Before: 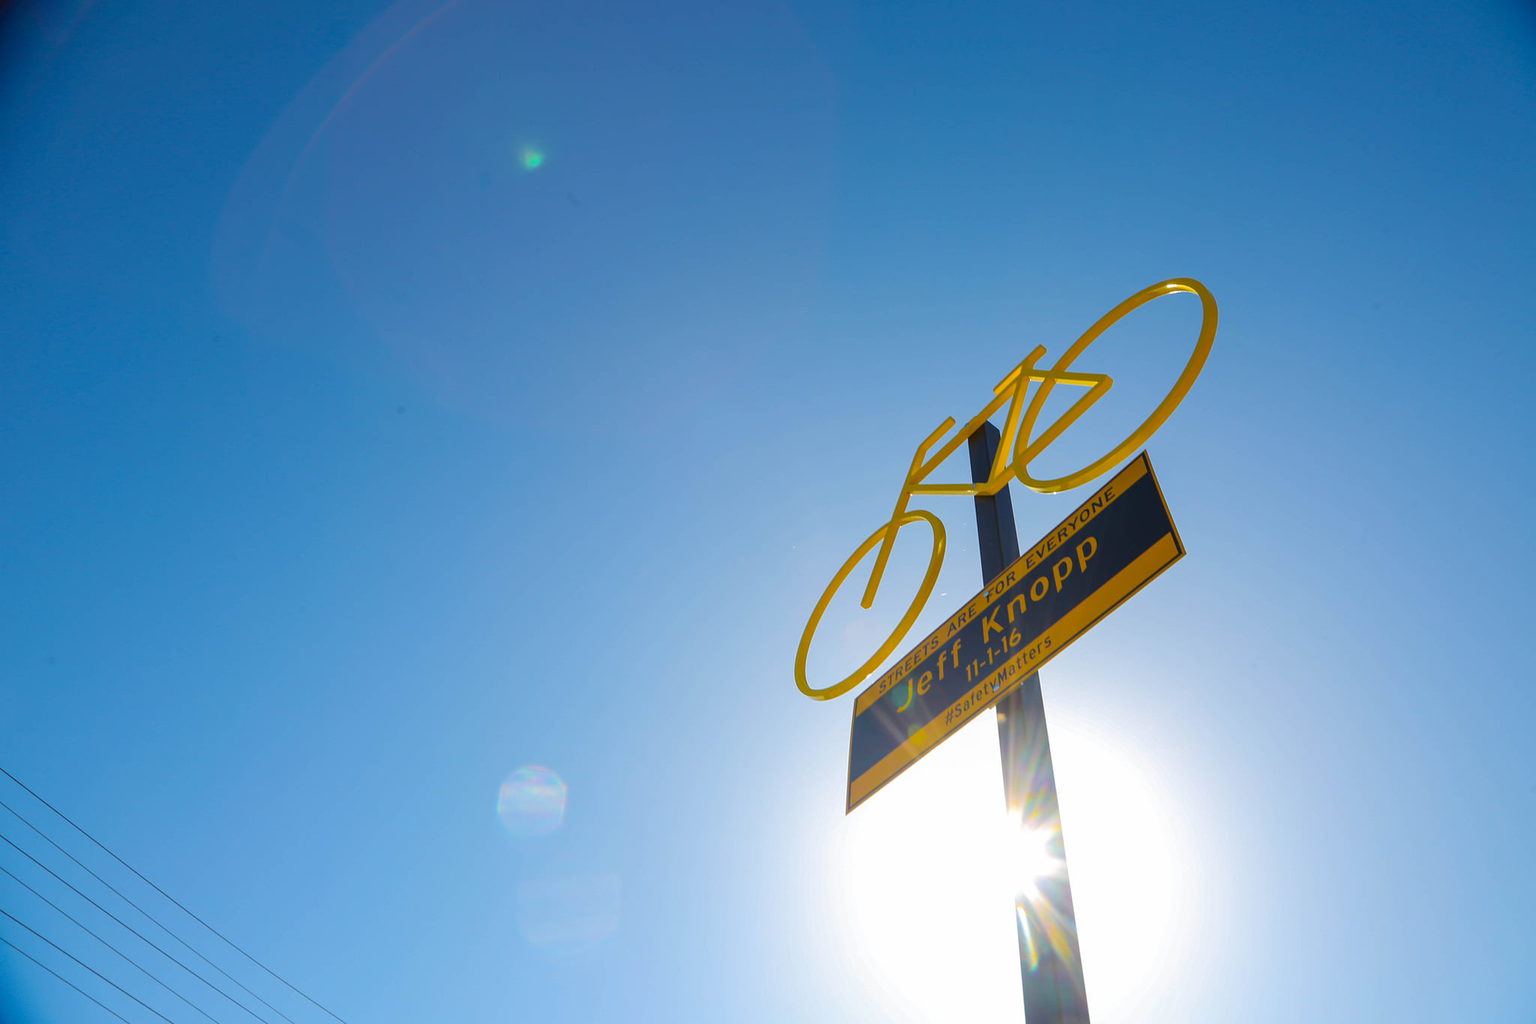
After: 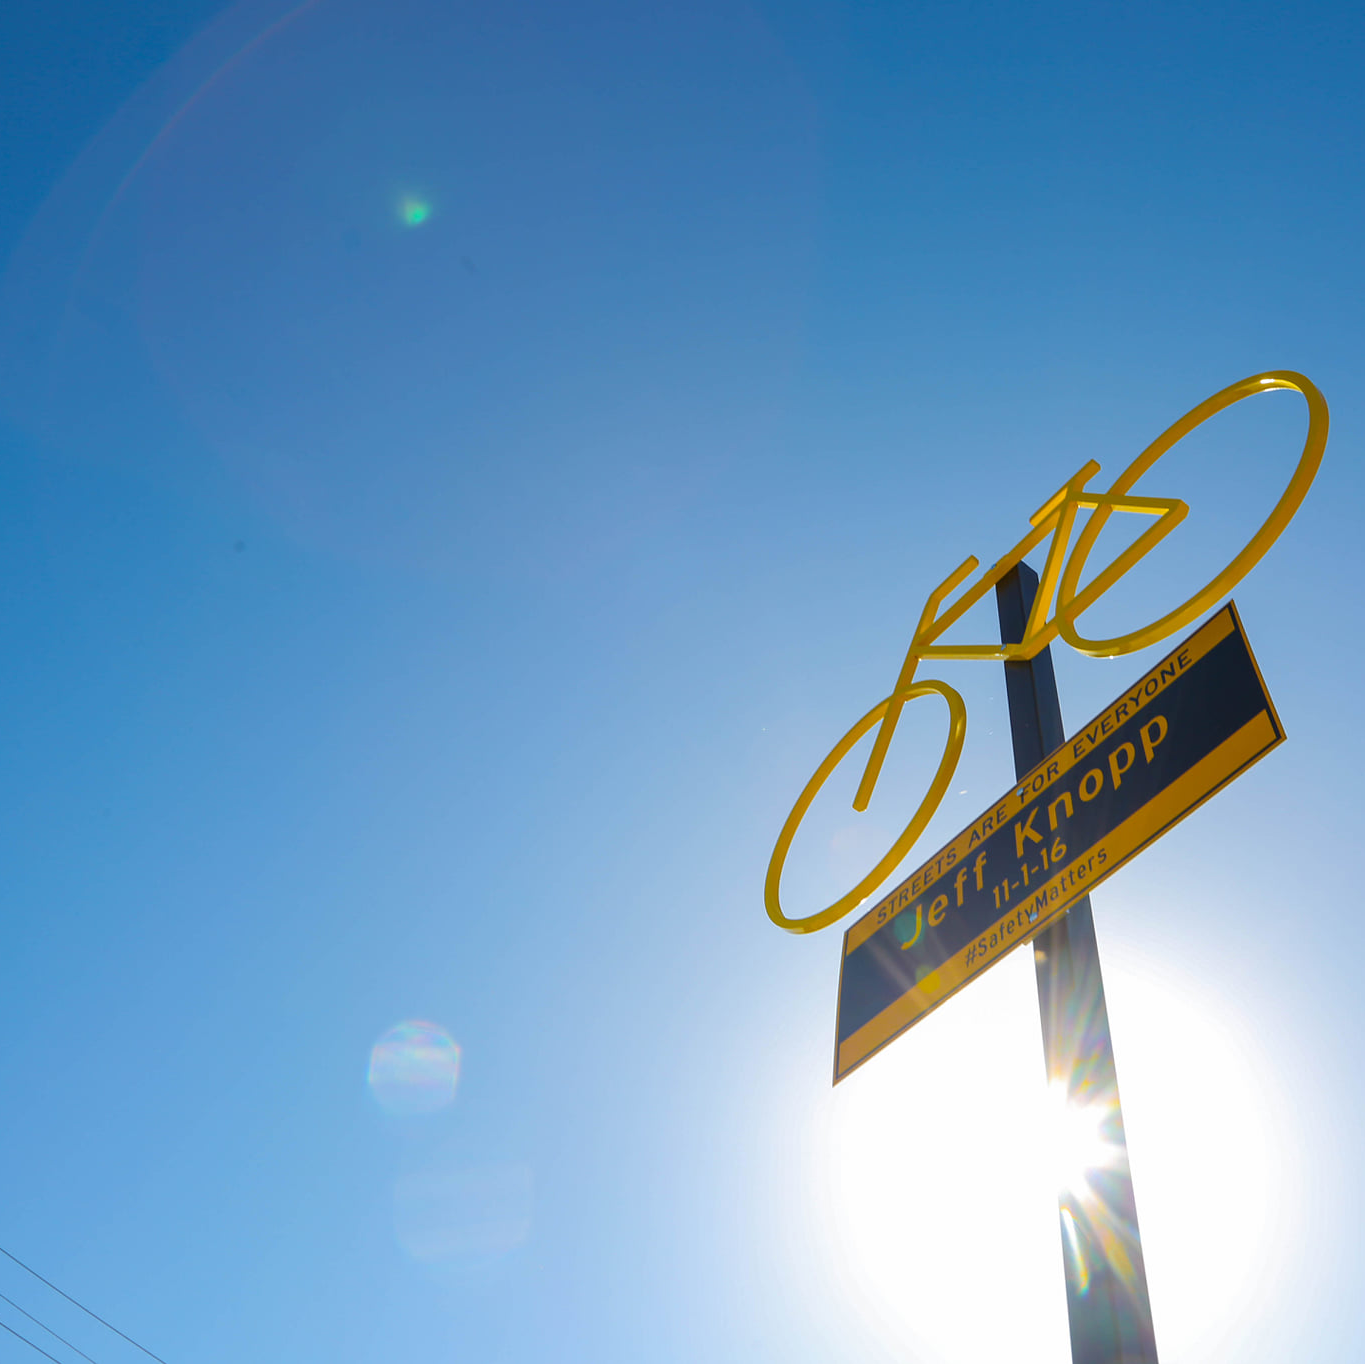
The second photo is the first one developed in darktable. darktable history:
crop and rotate: left 14.451%, right 18.895%
